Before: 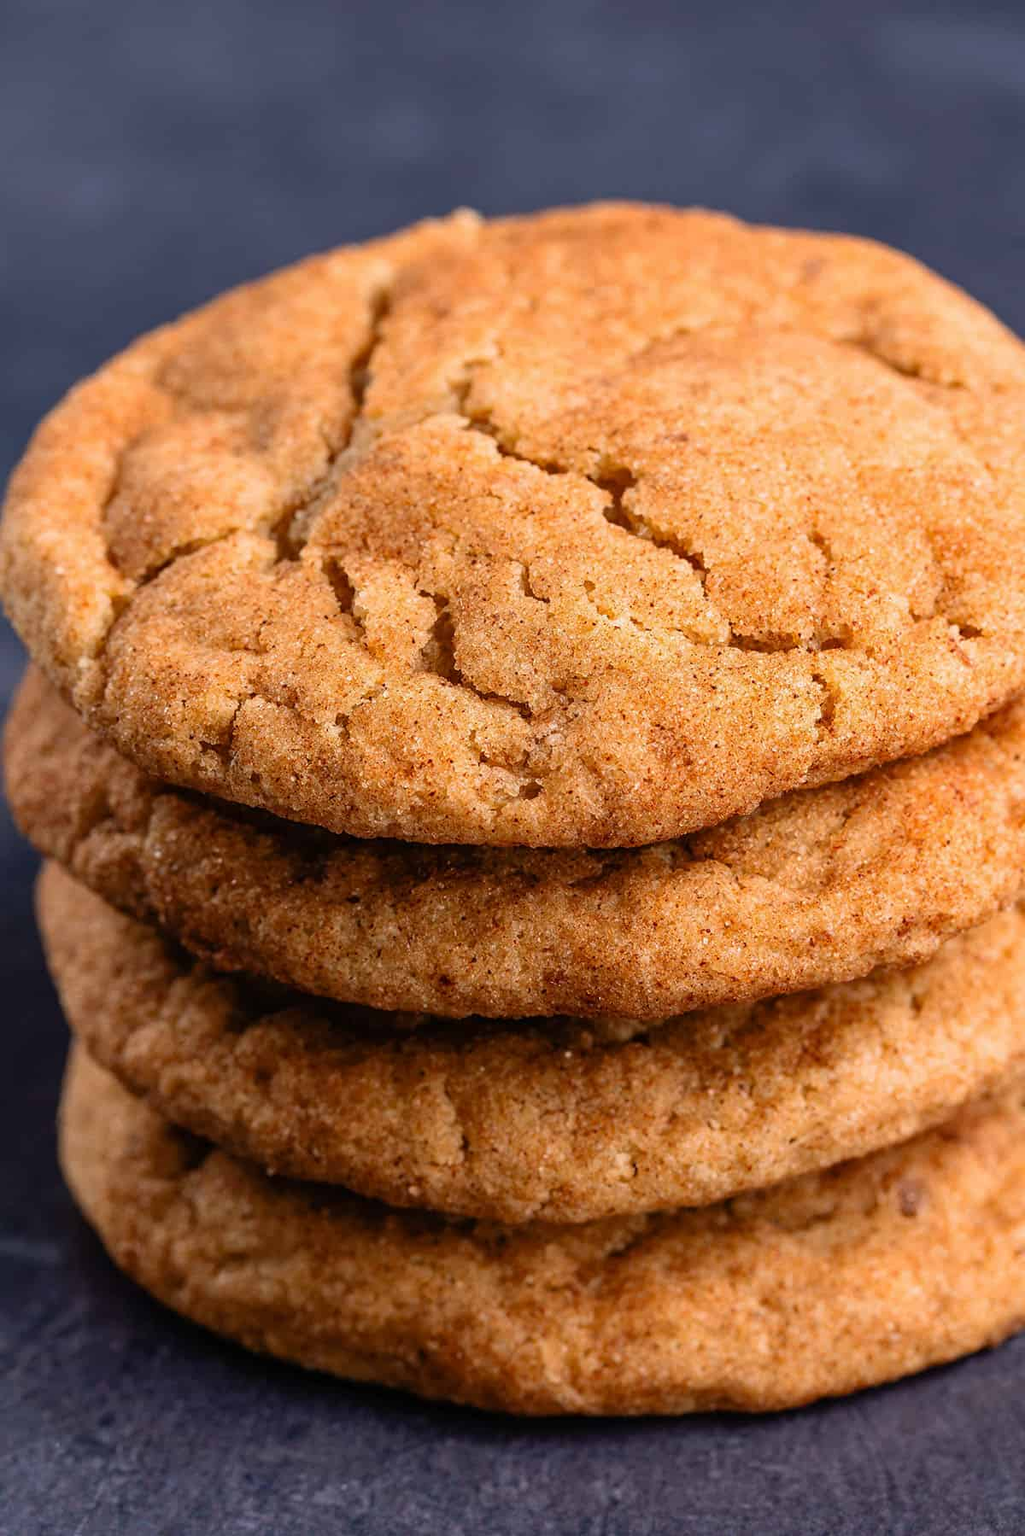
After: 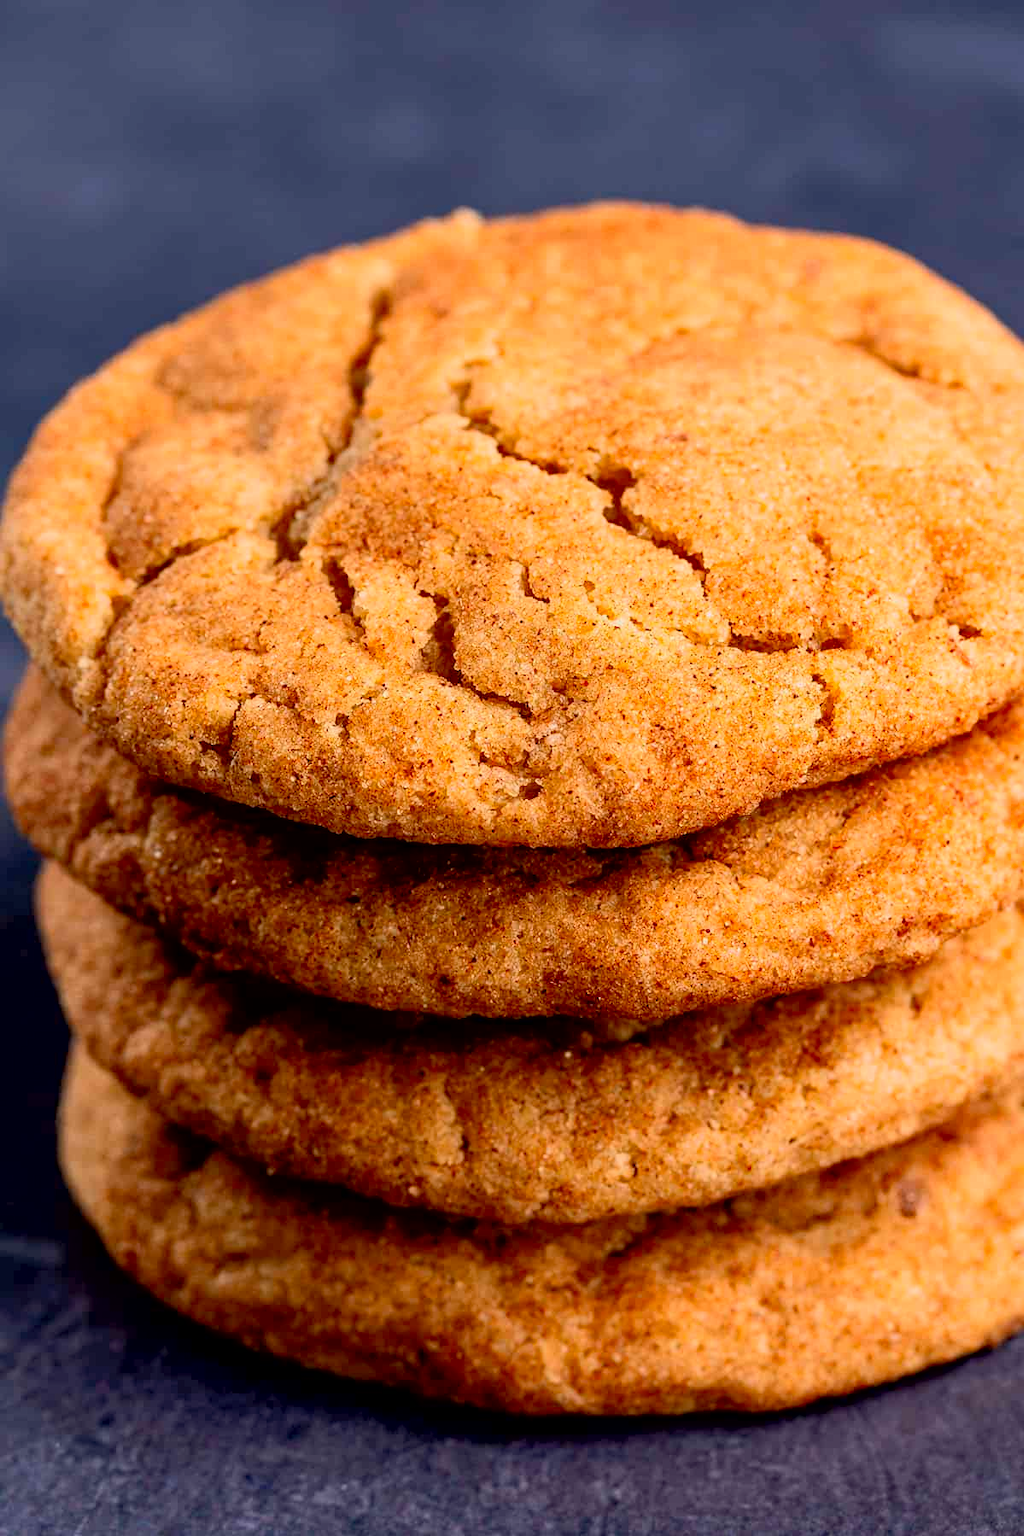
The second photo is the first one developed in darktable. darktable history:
contrast brightness saturation: contrast 0.24, brightness 0.246, saturation 0.39
exposure: black level correction 0.011, exposure -0.484 EV, compensate exposure bias true, compensate highlight preservation false
